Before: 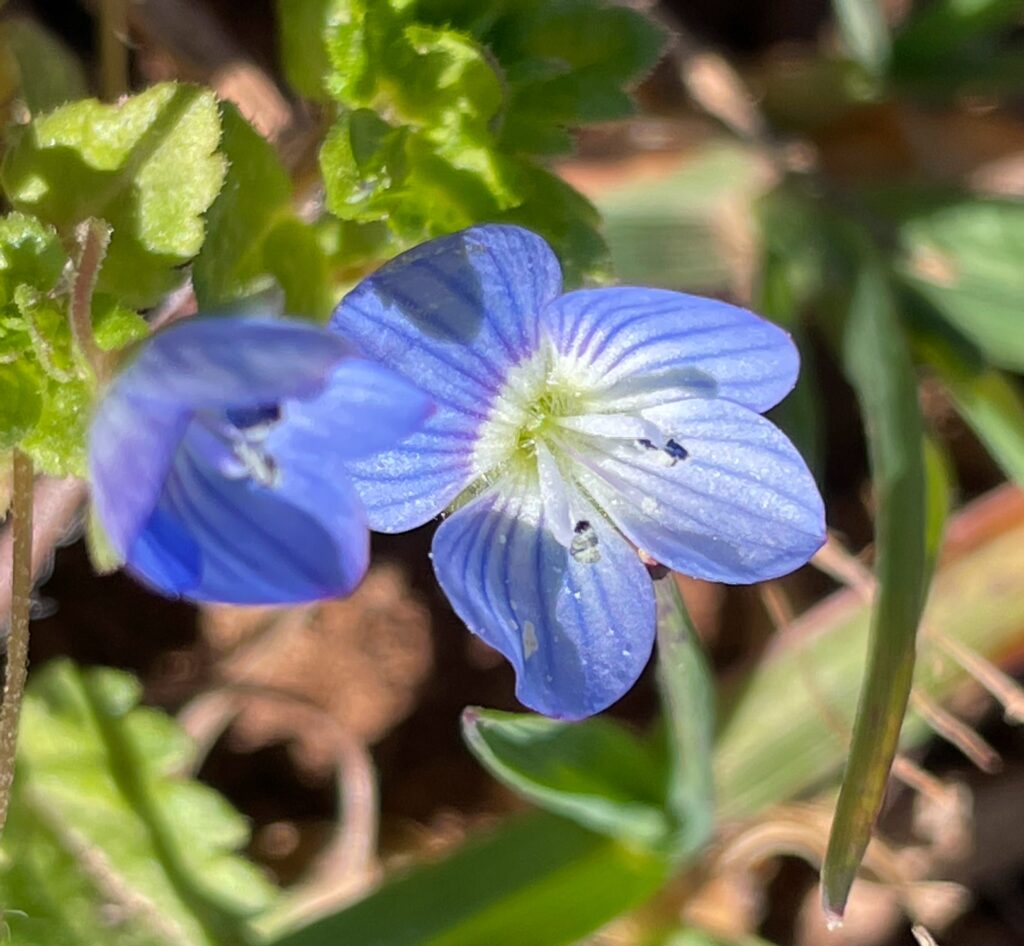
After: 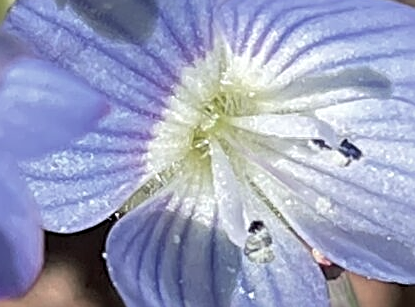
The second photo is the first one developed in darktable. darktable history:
sharpen: radius 2.642, amount 0.668
crop: left 31.892%, top 31.789%, right 27.547%, bottom 35.708%
color zones: curves: ch0 [(0, 0.559) (0.153, 0.551) (0.229, 0.5) (0.429, 0.5) (0.571, 0.5) (0.714, 0.5) (0.857, 0.5) (1, 0.559)]; ch1 [(0, 0.417) (0.112, 0.336) (0.213, 0.26) (0.429, 0.34) (0.571, 0.35) (0.683, 0.331) (0.857, 0.344) (1, 0.417)]
